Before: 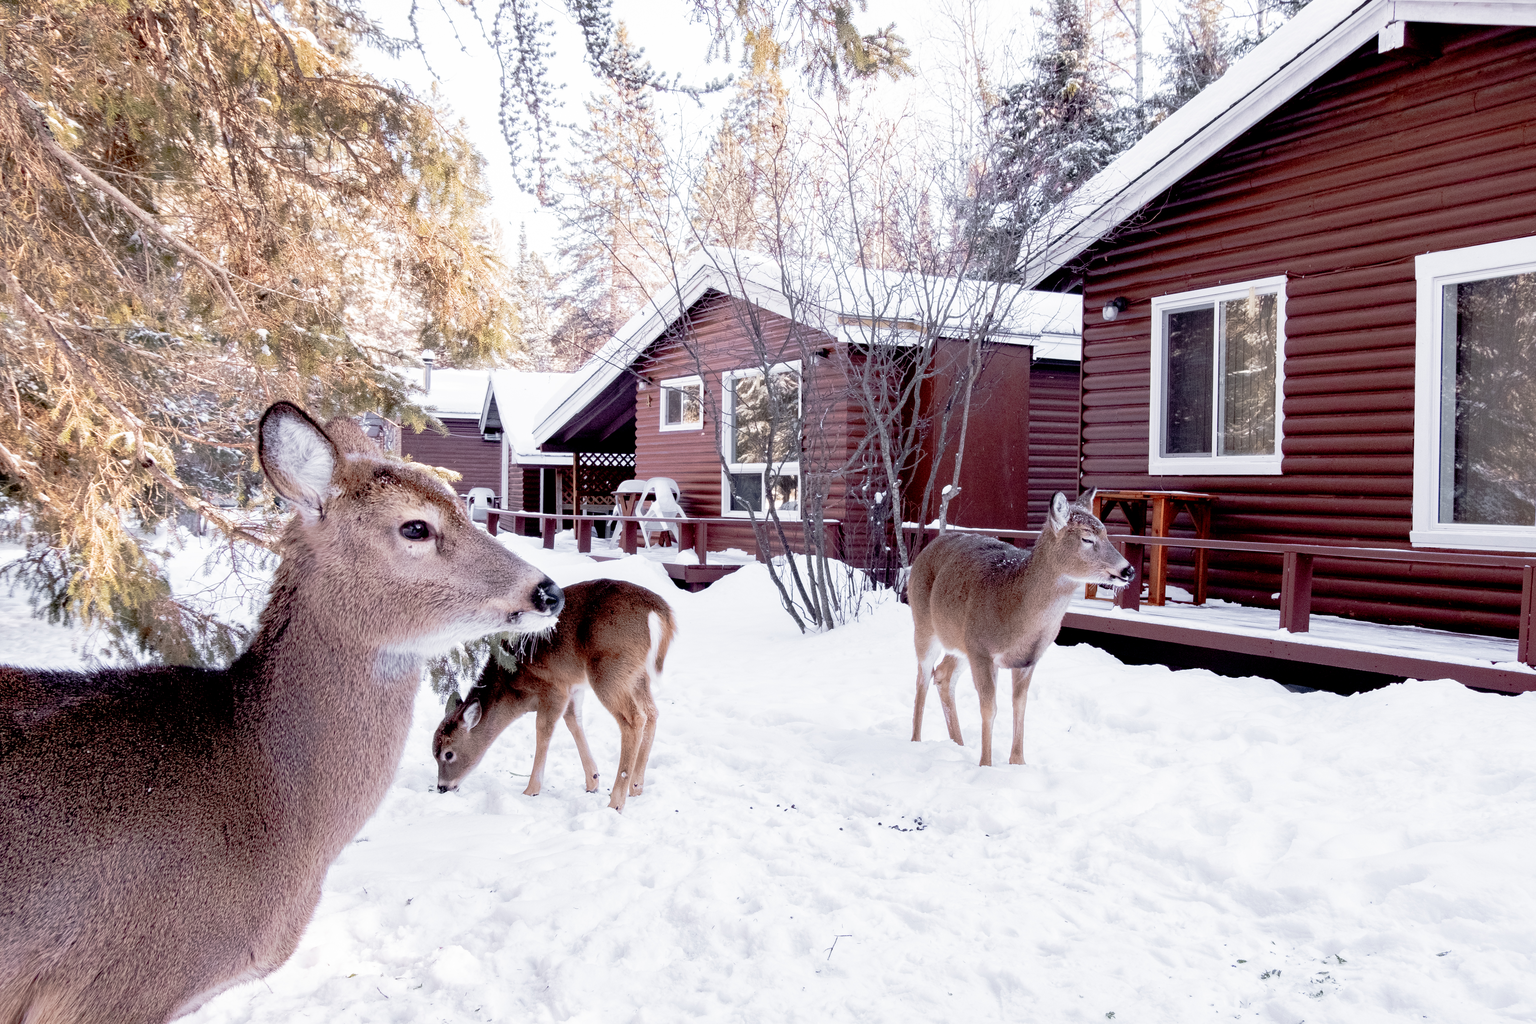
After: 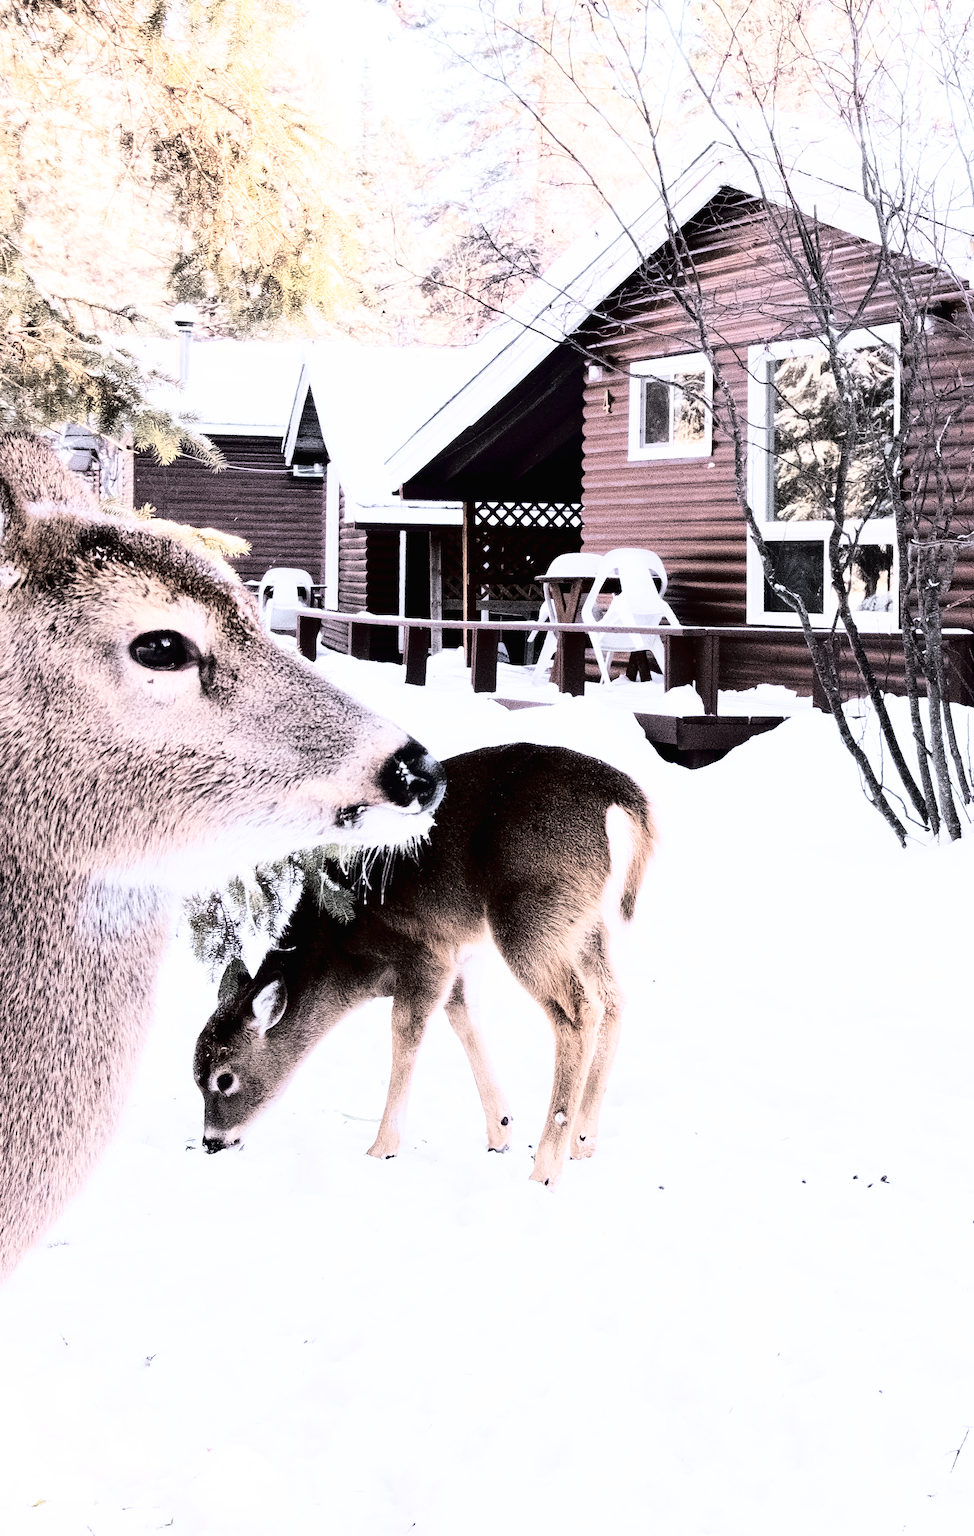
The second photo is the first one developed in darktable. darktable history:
crop and rotate: left 21.609%, top 18.679%, right 45.254%, bottom 3.005%
tone curve: curves: ch0 [(0, 0) (0.003, 0.01) (0.011, 0.012) (0.025, 0.012) (0.044, 0.017) (0.069, 0.021) (0.1, 0.025) (0.136, 0.03) (0.177, 0.037) (0.224, 0.052) (0.277, 0.092) (0.335, 0.16) (0.399, 0.3) (0.468, 0.463) (0.543, 0.639) (0.623, 0.796) (0.709, 0.904) (0.801, 0.962) (0.898, 0.988) (1, 1)], color space Lab, linked channels, preserve colors none
contrast brightness saturation: contrast 0.098, saturation -0.281
contrast equalizer: y [[0.6 ×6], [0.55 ×6], [0 ×6], [0 ×6], [0 ×6]], mix -0.182
